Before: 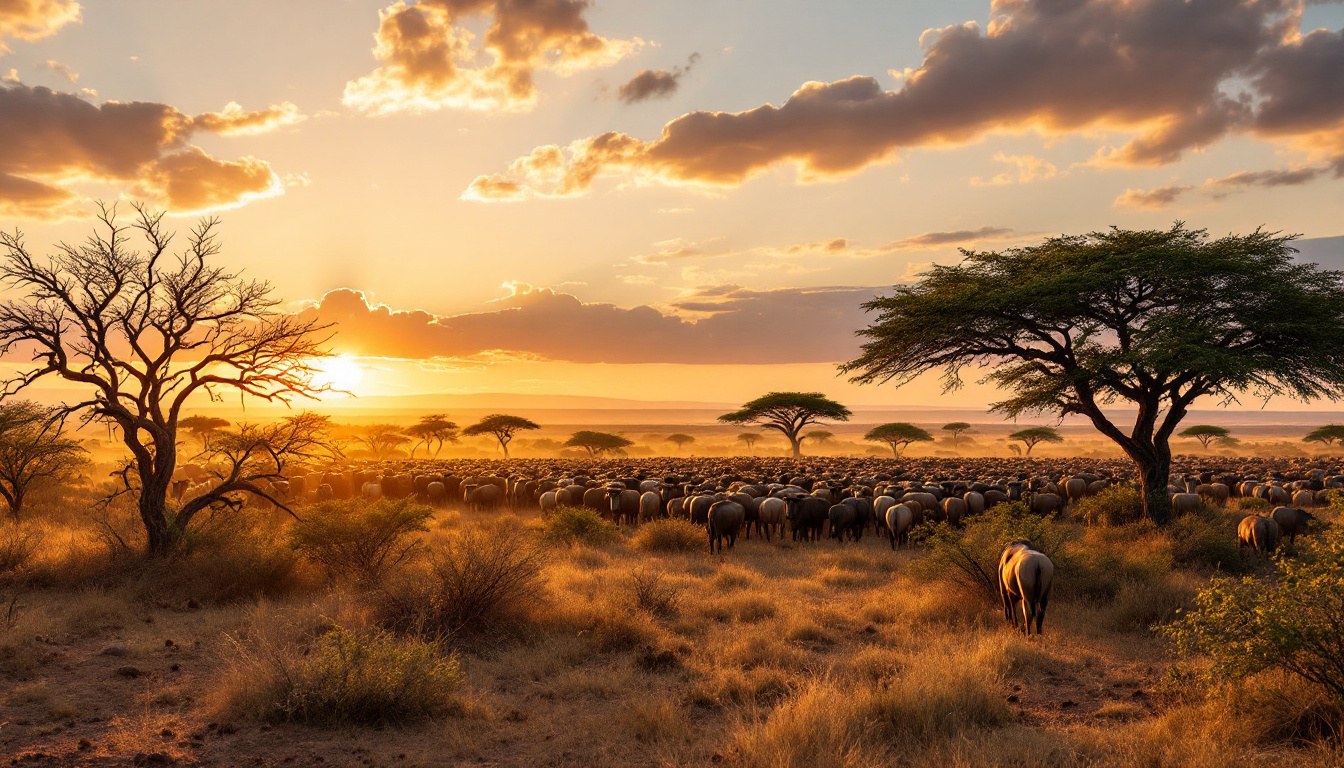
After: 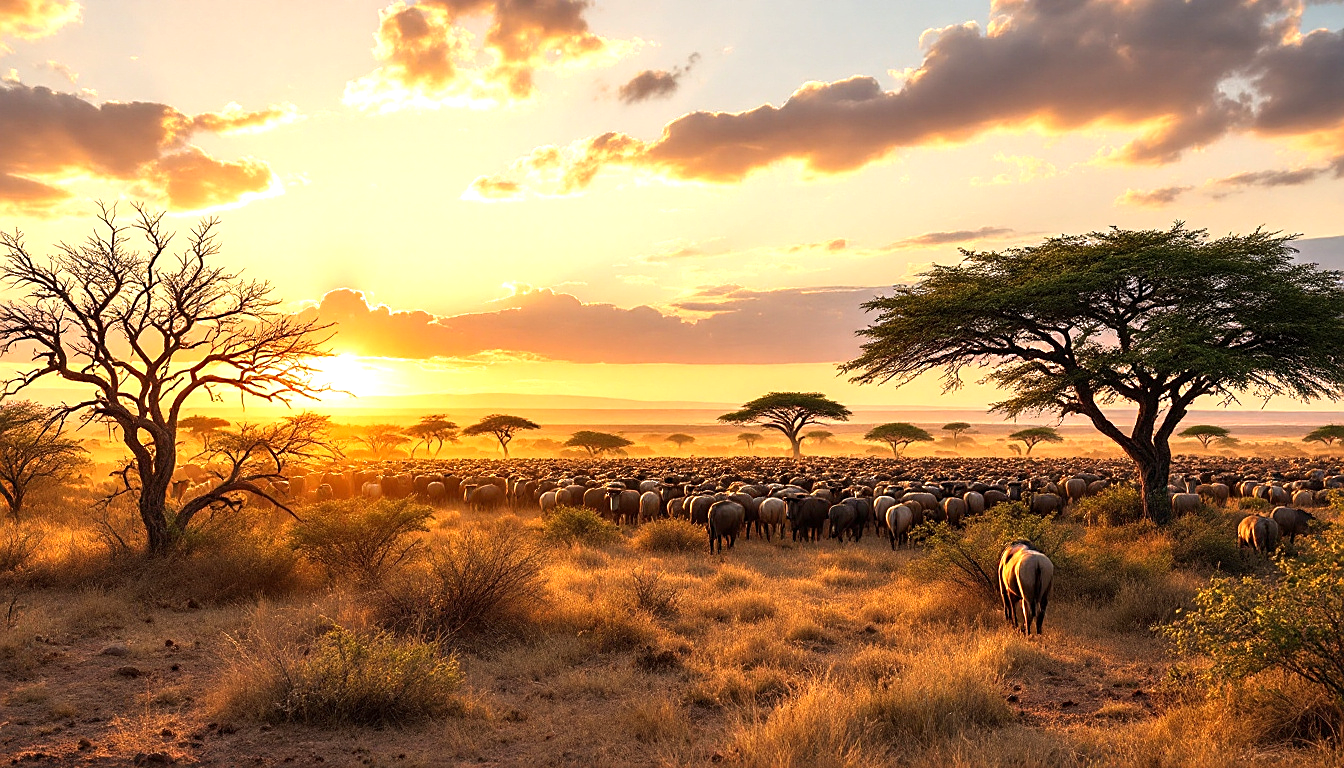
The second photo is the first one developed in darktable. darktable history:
exposure: exposure 0.668 EV, compensate exposure bias true, compensate highlight preservation false
sharpen: on, module defaults
